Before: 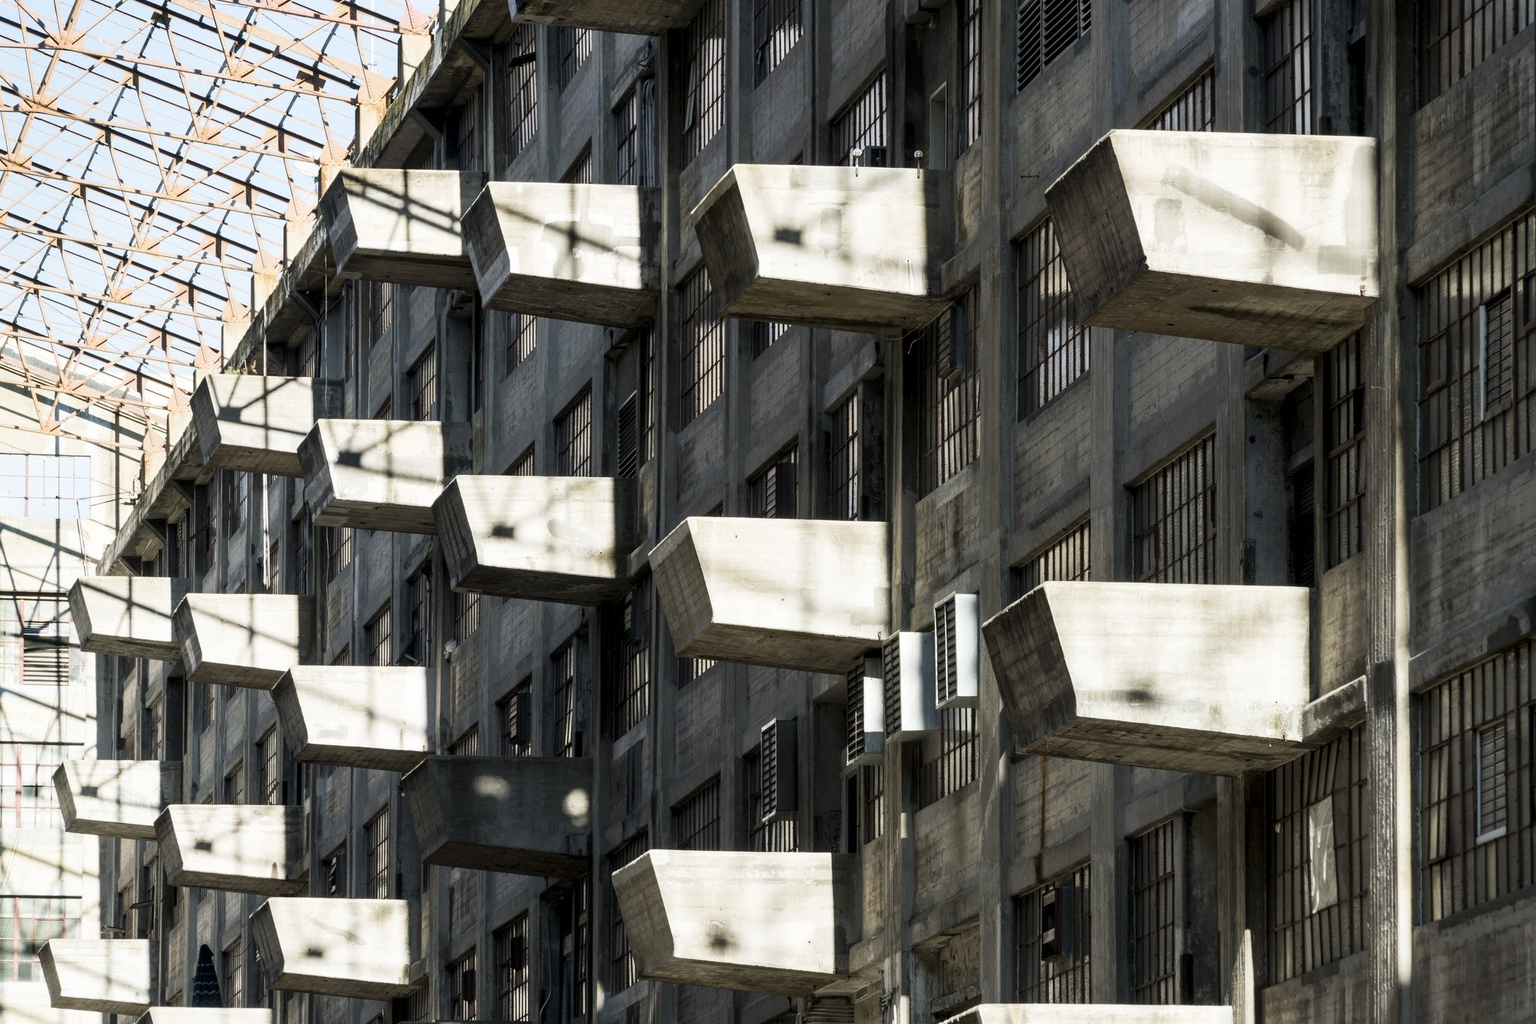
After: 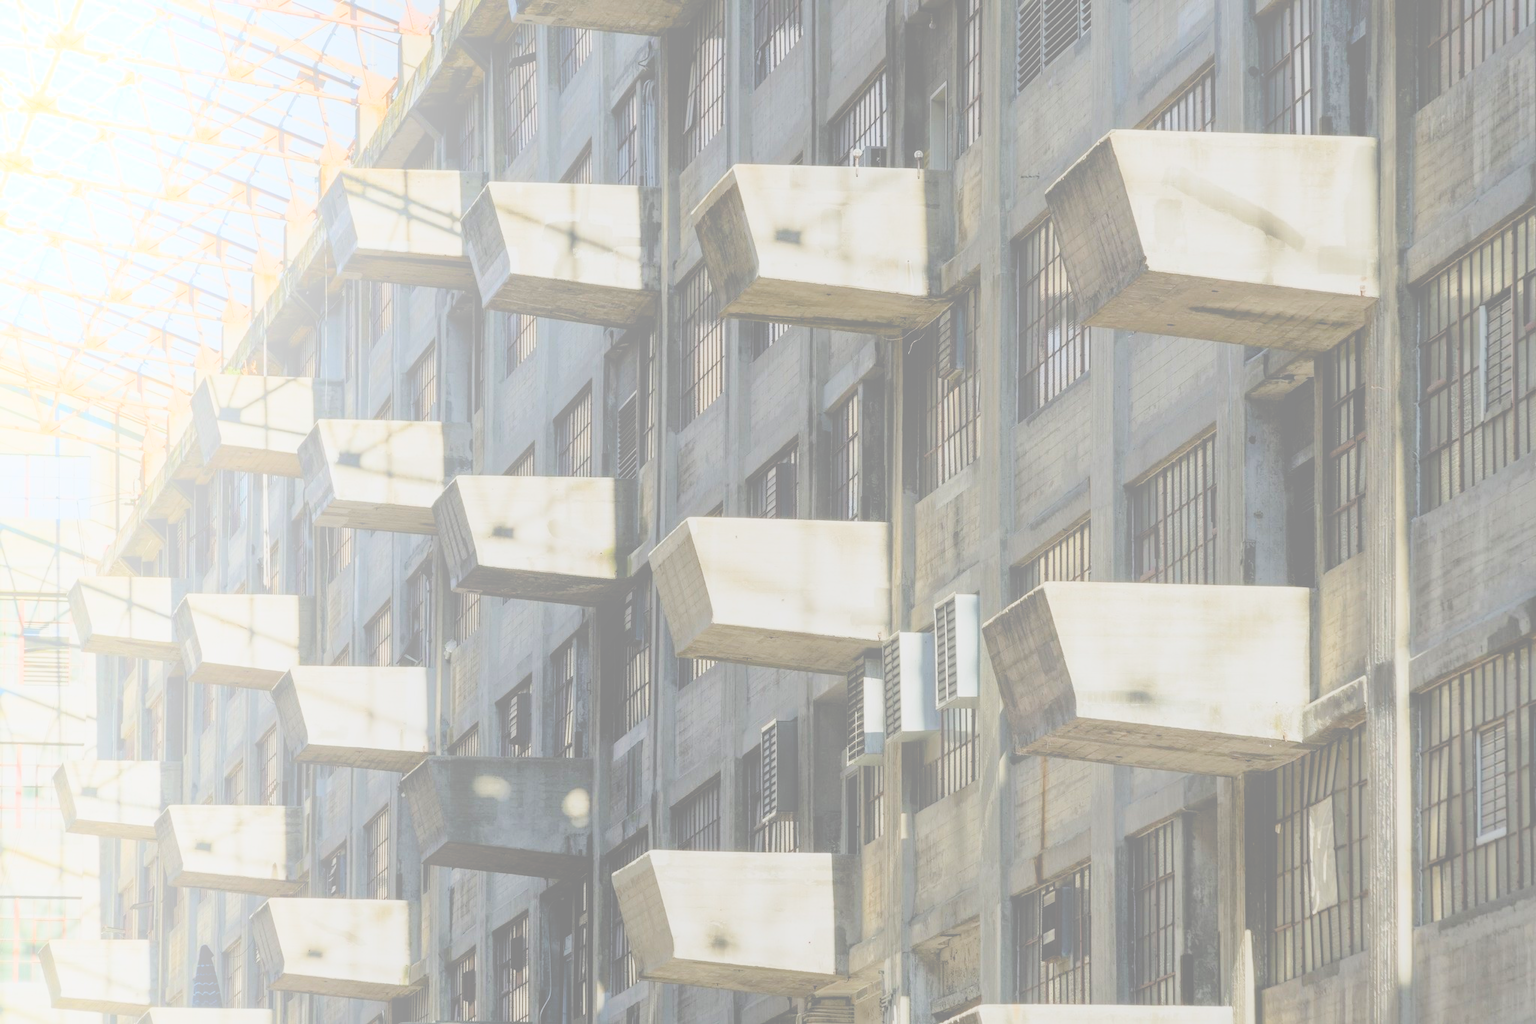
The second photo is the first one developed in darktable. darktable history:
filmic rgb: white relative exposure 3.9 EV, hardness 4.26
shadows and highlights: on, module defaults
bloom: size 70%, threshold 25%, strength 70%
